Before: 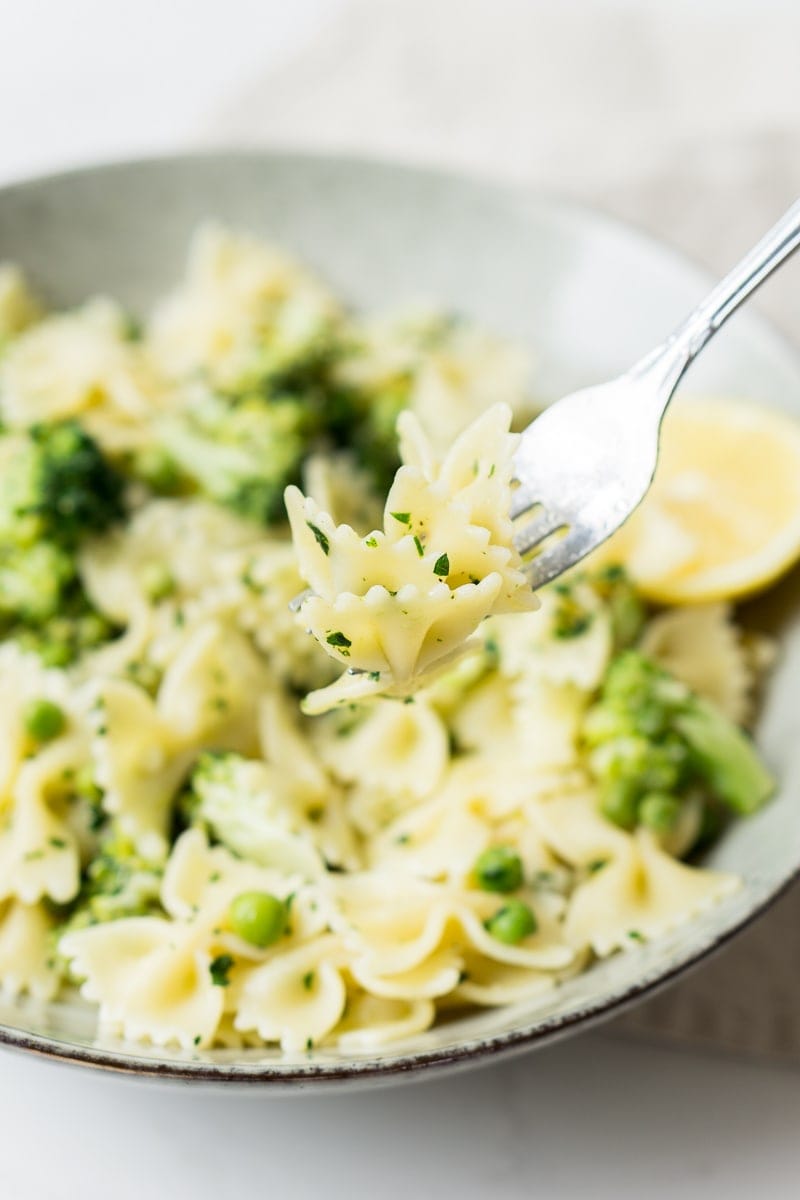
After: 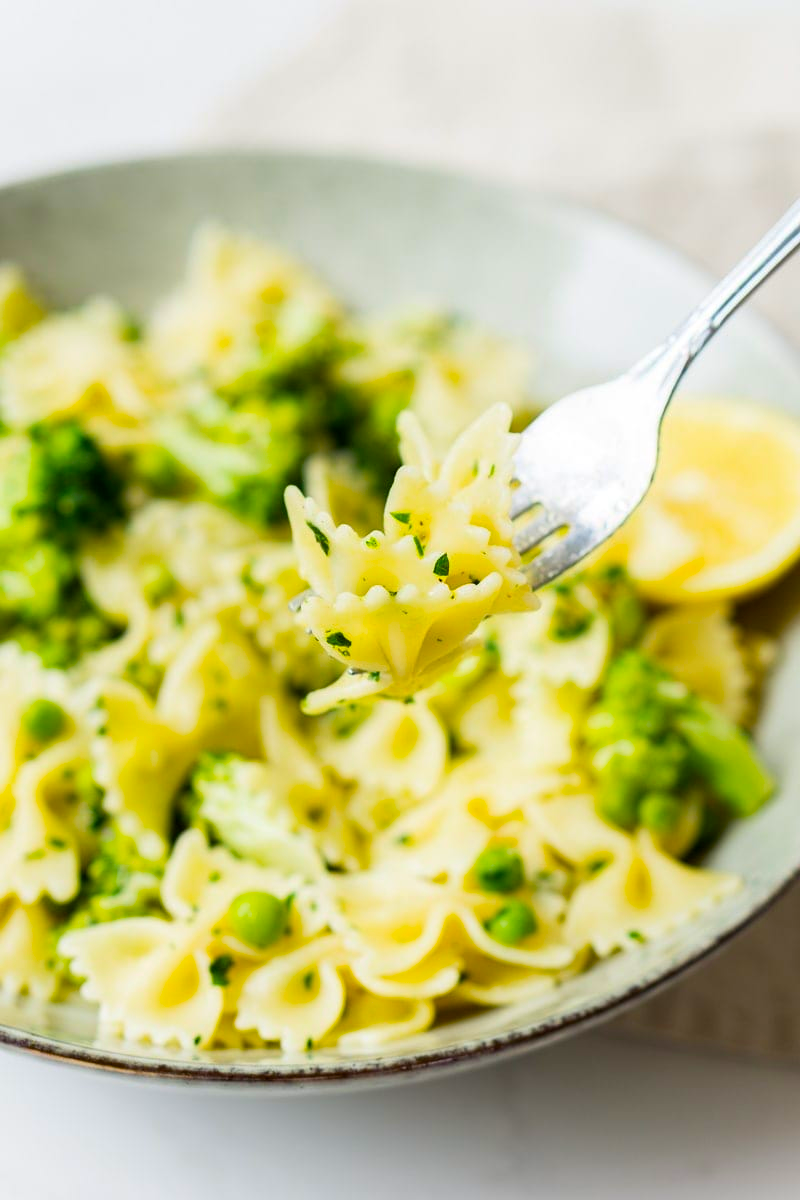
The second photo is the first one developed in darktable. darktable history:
color balance rgb: linear chroma grading › global chroma 10%, perceptual saturation grading › global saturation 30%, global vibrance 10%
color correction: saturation 1.11
